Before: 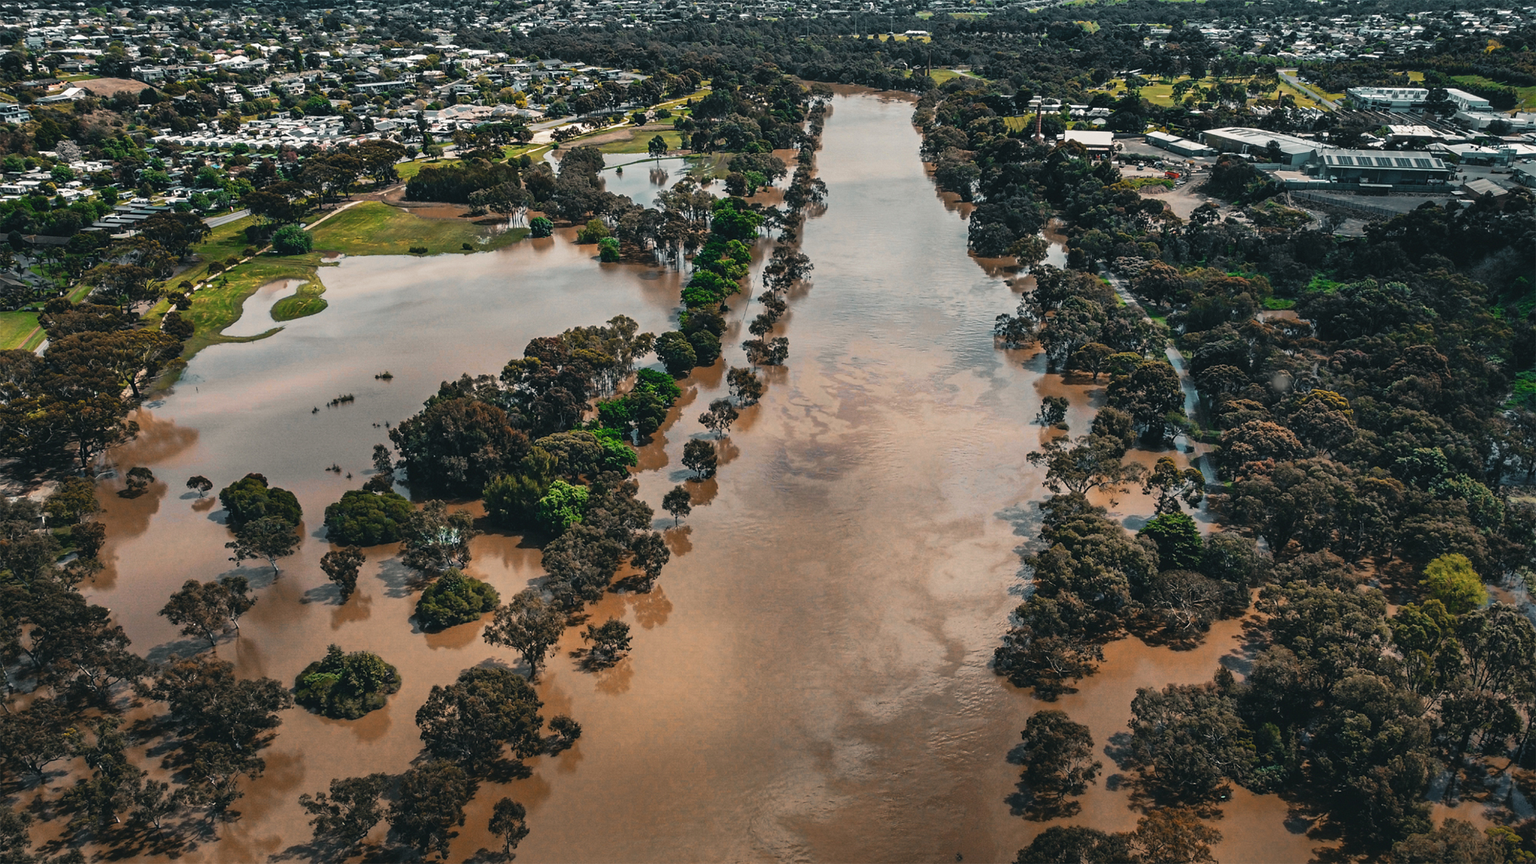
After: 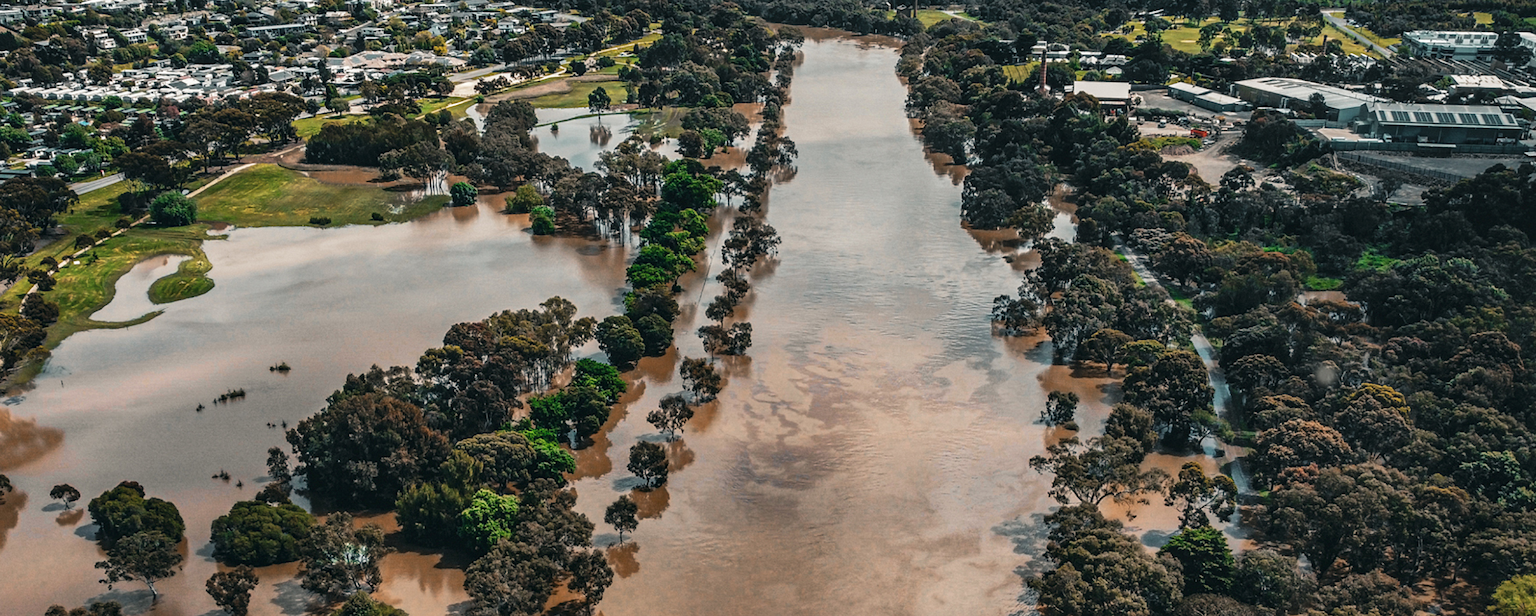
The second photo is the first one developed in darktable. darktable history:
crop and rotate: left 9.379%, top 7.089%, right 4.824%, bottom 31.758%
local contrast: on, module defaults
exposure: exposure -0.015 EV, compensate exposure bias true, compensate highlight preservation false
